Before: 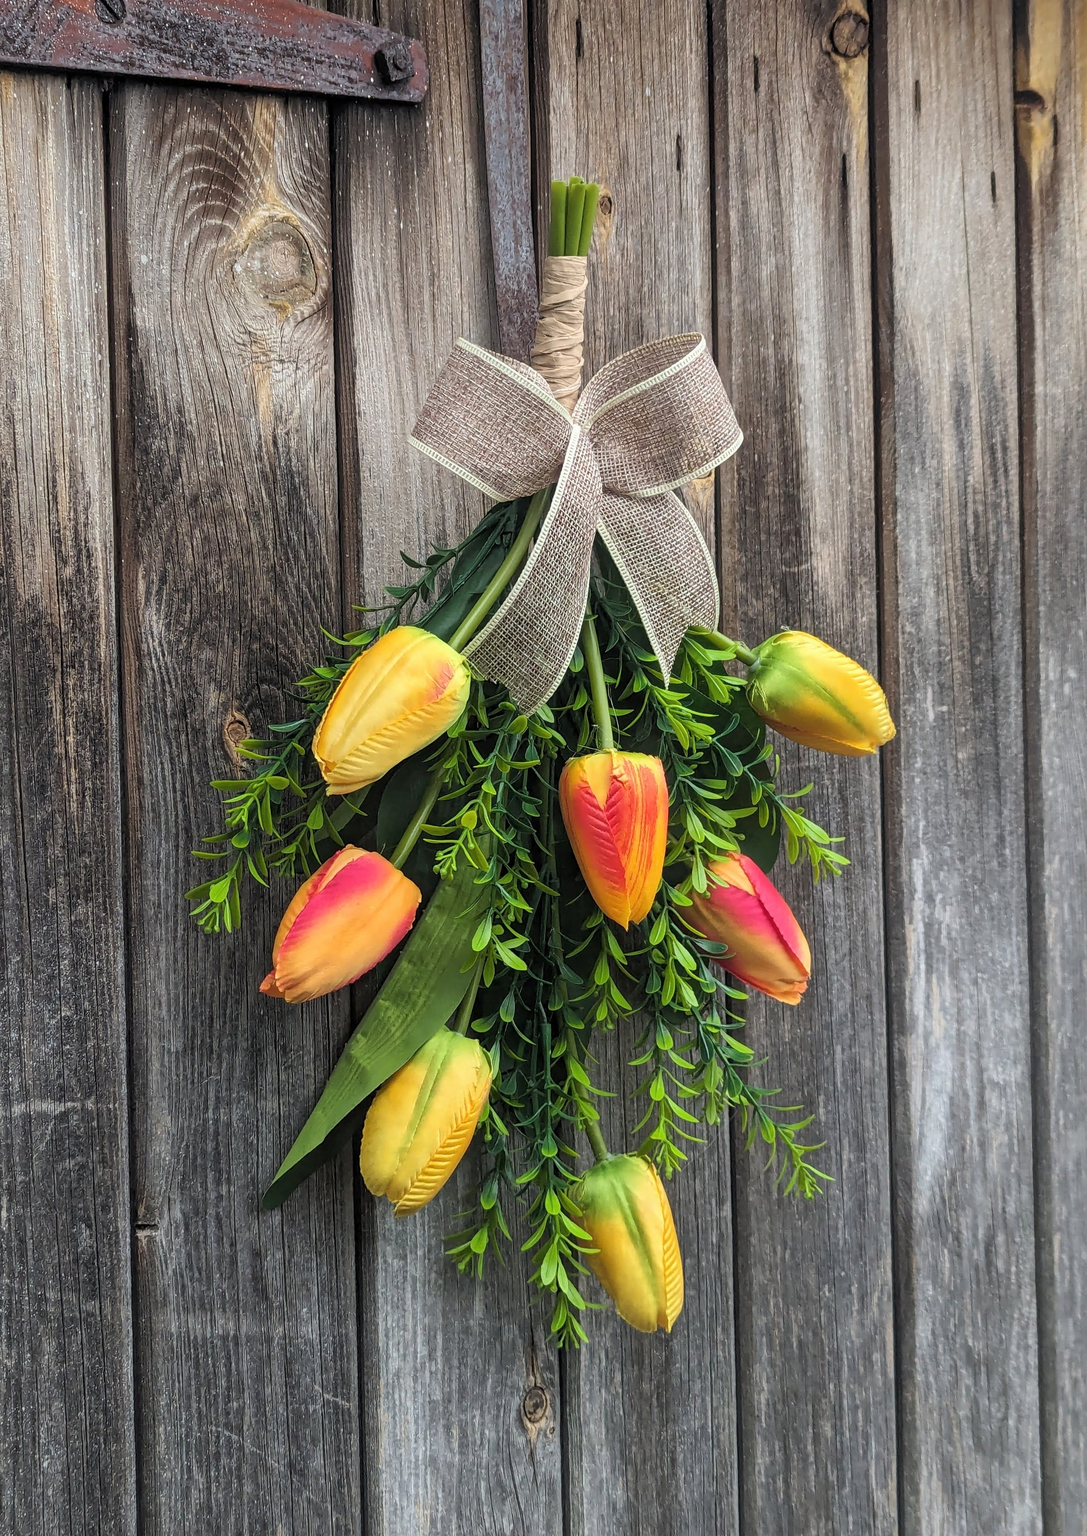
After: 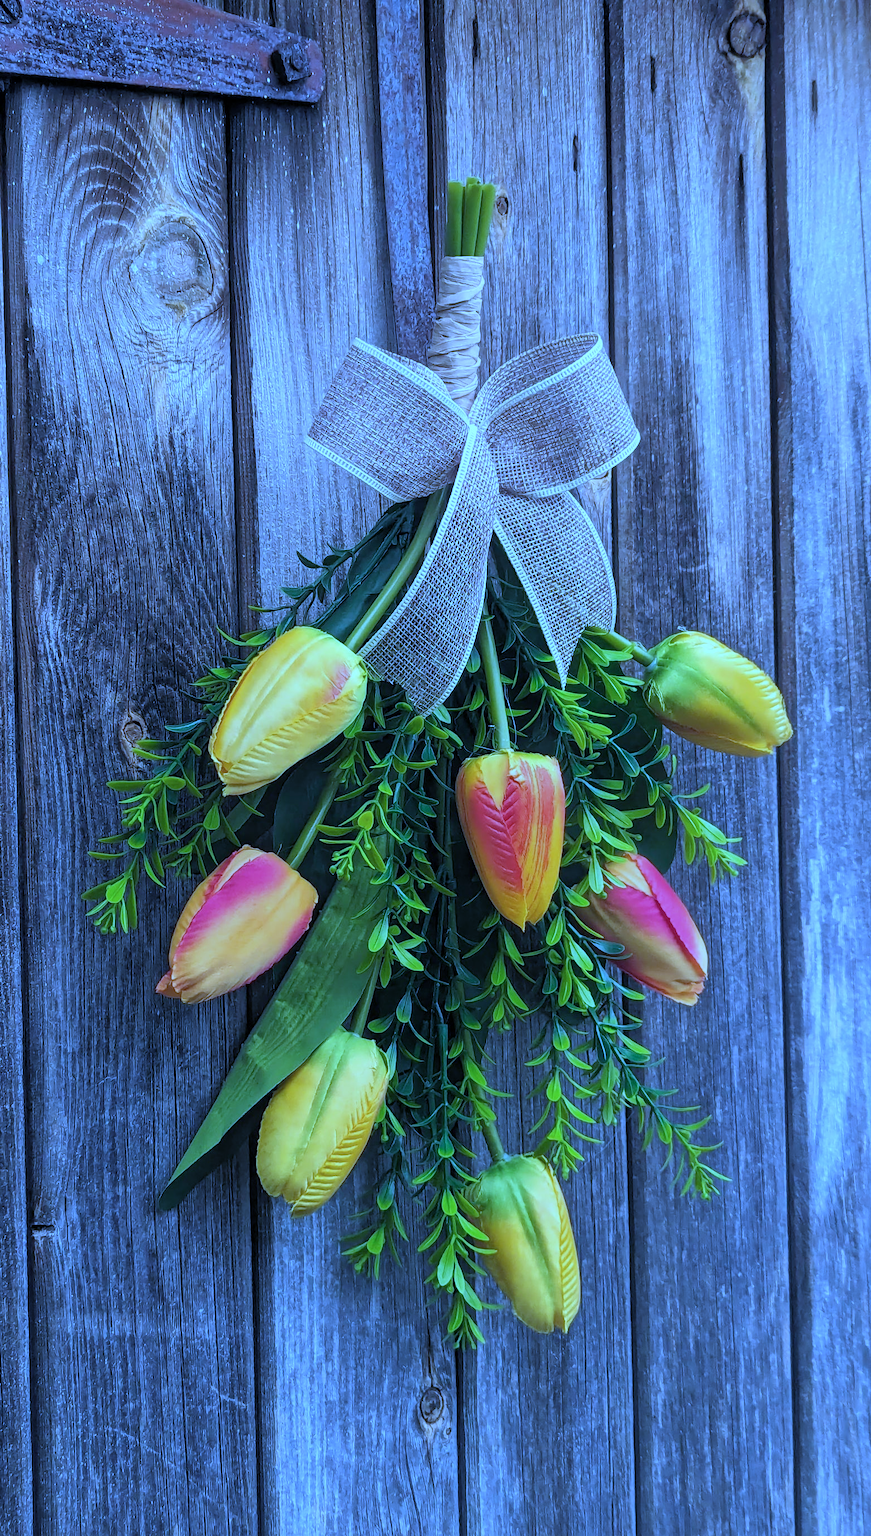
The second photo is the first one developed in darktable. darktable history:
white balance: red 0.766, blue 1.537
color calibration: illuminant F (fluorescent), F source F9 (Cool White Deluxe 4150 K) – high CRI, x 0.374, y 0.373, temperature 4158.34 K
crop and rotate: left 9.597%, right 10.195%
